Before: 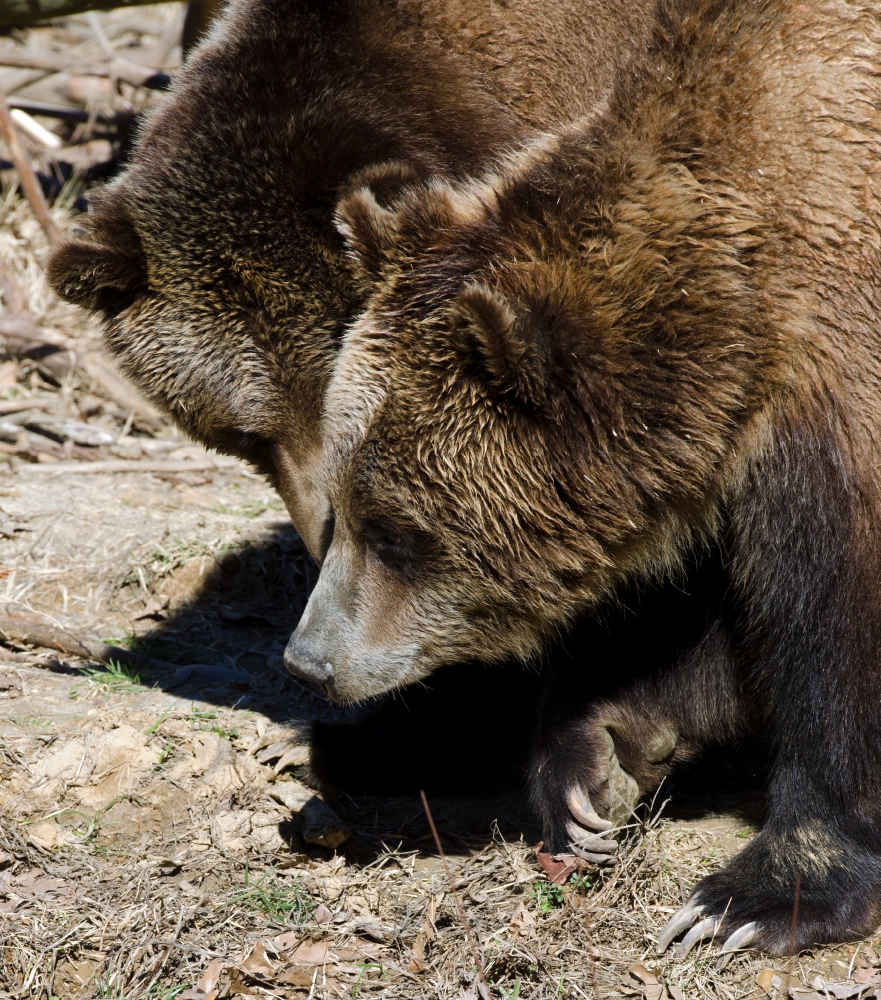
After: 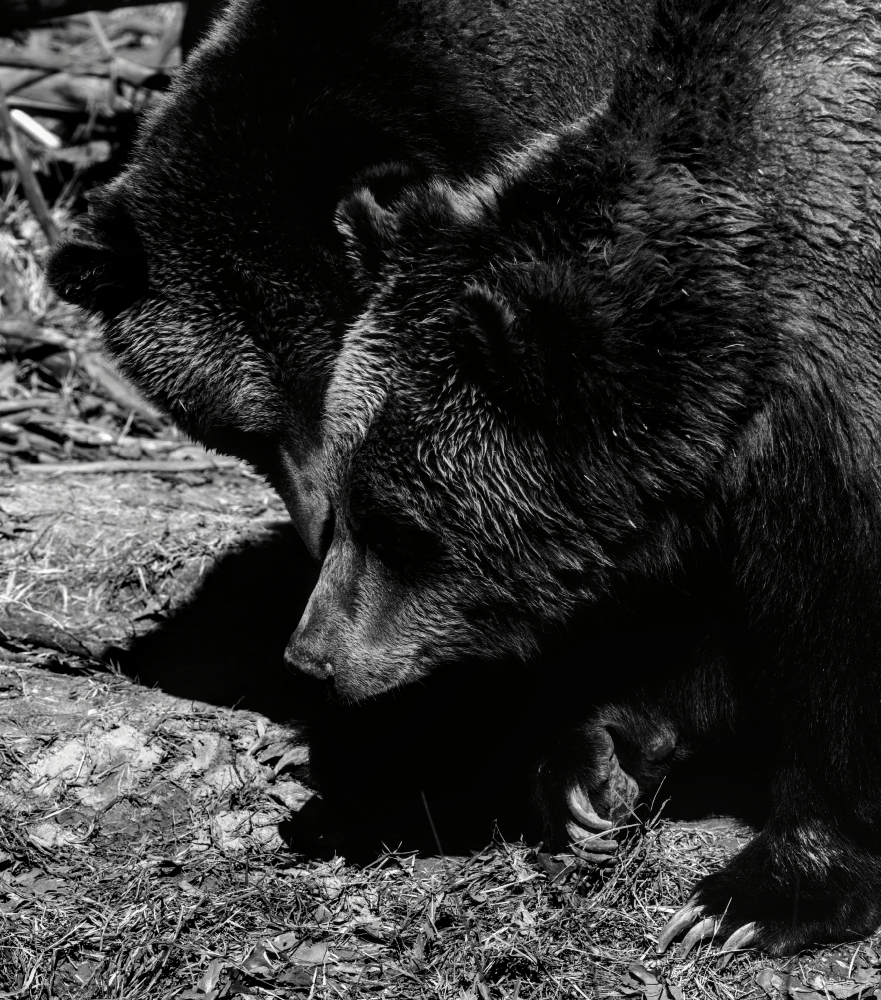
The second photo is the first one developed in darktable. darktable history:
color balance: mode lift, gamma, gain (sRGB), lift [1.04, 1, 1, 0.97], gamma [1.01, 1, 1, 0.97], gain [0.96, 1, 1, 0.97]
tone curve: curves: ch0 [(0, 0.024) (0.049, 0.038) (0.176, 0.162) (0.311, 0.337) (0.416, 0.471) (0.565, 0.658) (0.817, 0.911) (1, 1)]; ch1 [(0, 0) (0.351, 0.347) (0.446, 0.42) (0.481, 0.463) (0.504, 0.504) (0.522, 0.521) (0.546, 0.563) (0.622, 0.664) (0.728, 0.786) (1, 1)]; ch2 [(0, 0) (0.327, 0.324) (0.427, 0.413) (0.458, 0.444) (0.502, 0.504) (0.526, 0.539) (0.547, 0.581) (0.601, 0.61) (0.76, 0.765) (1, 1)], color space Lab, independent channels, preserve colors none
contrast brightness saturation: contrast -0.03, brightness -0.59, saturation -1
local contrast: highlights 40%, shadows 60%, detail 136%, midtone range 0.514
